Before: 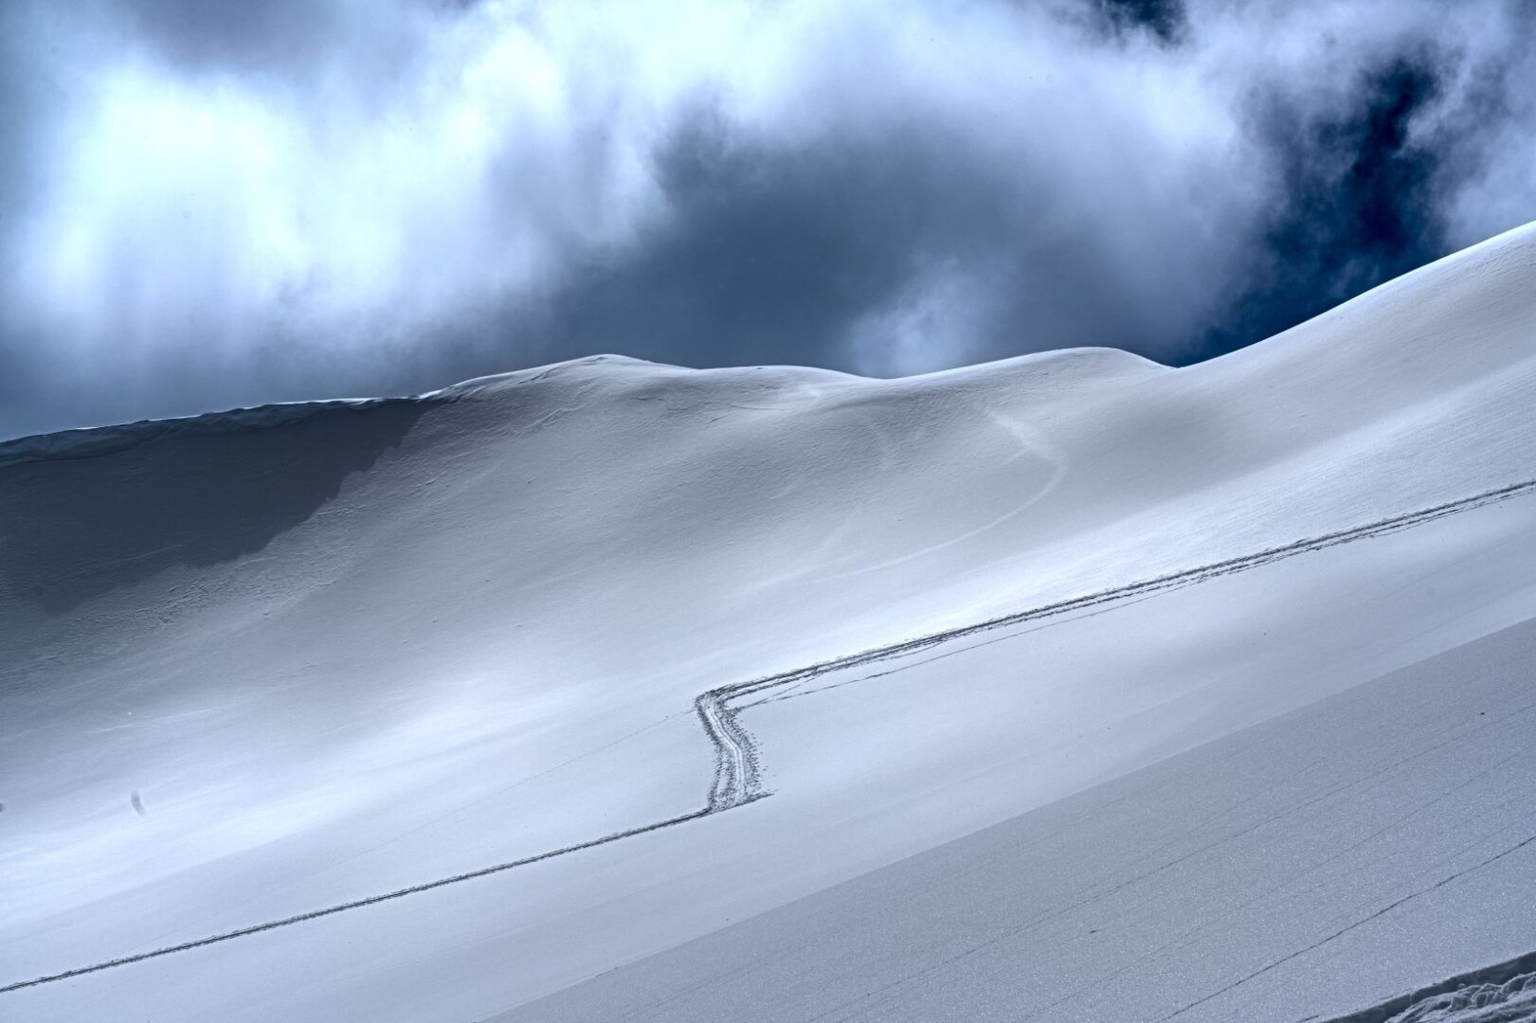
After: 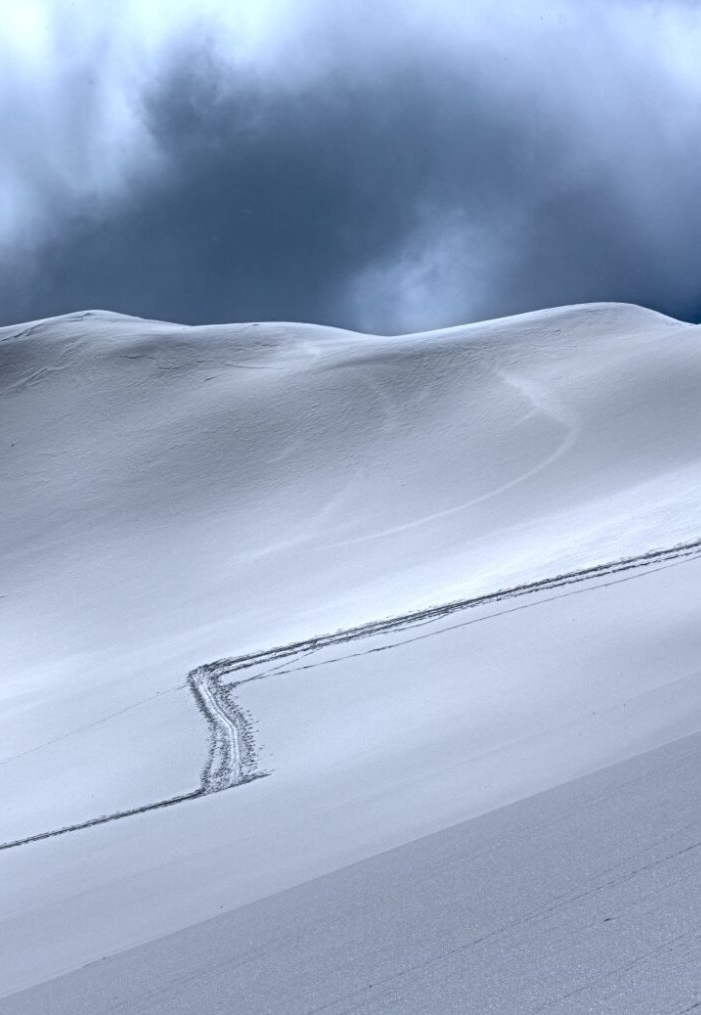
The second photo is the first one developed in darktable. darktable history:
crop: left 33.717%, top 5.949%, right 22.991%
